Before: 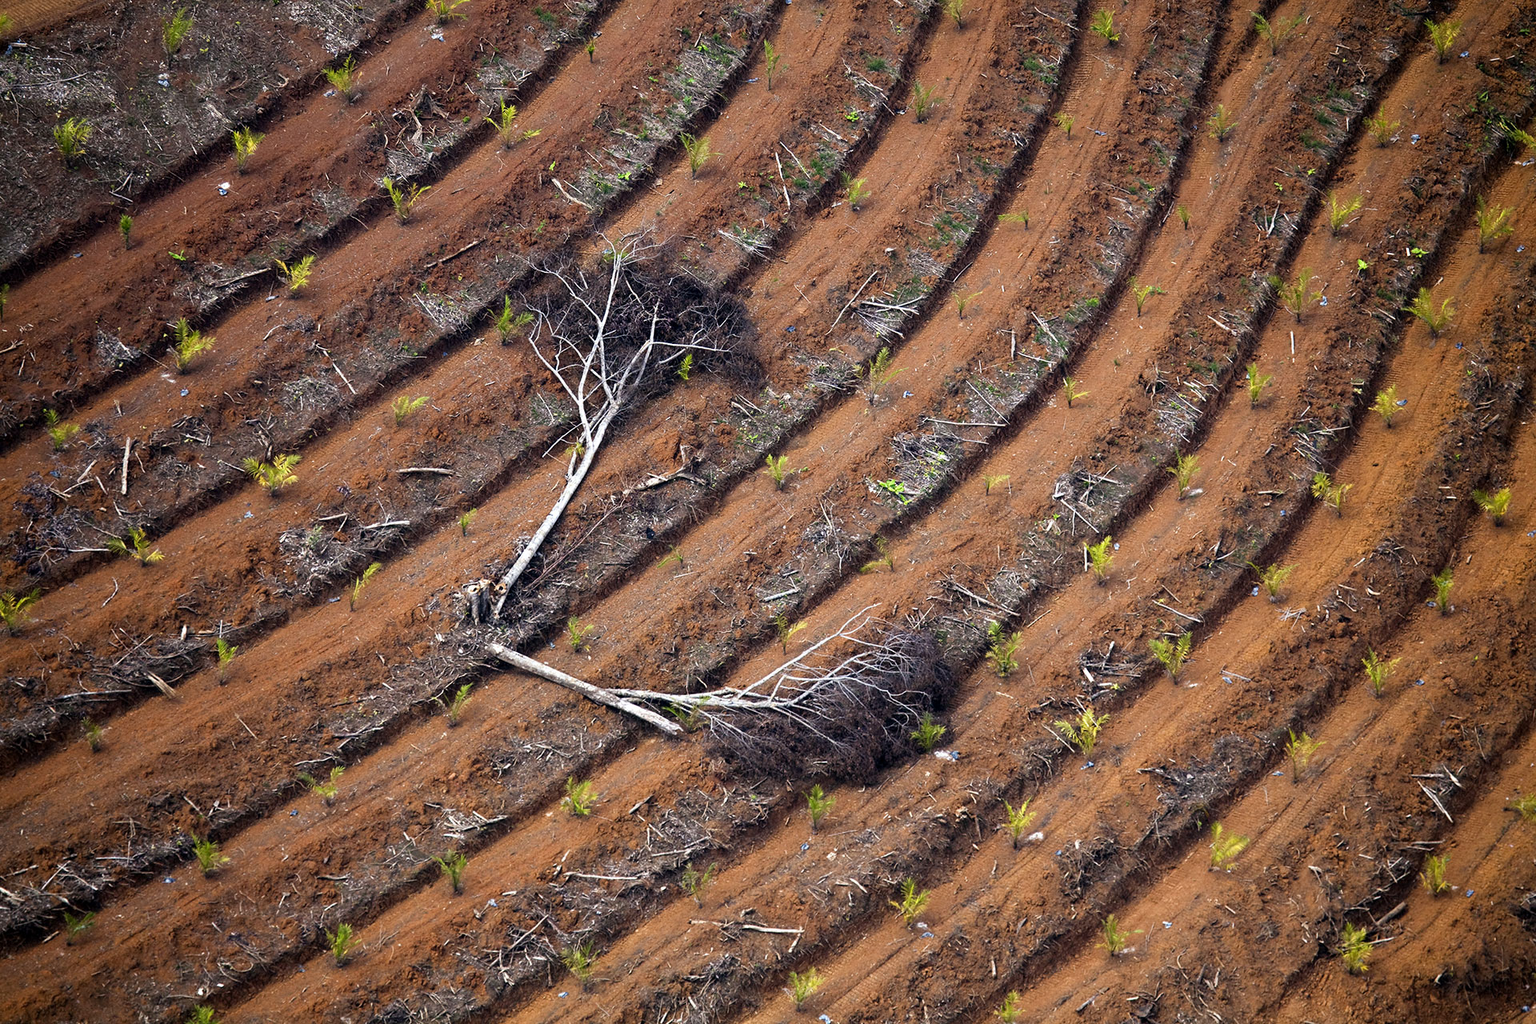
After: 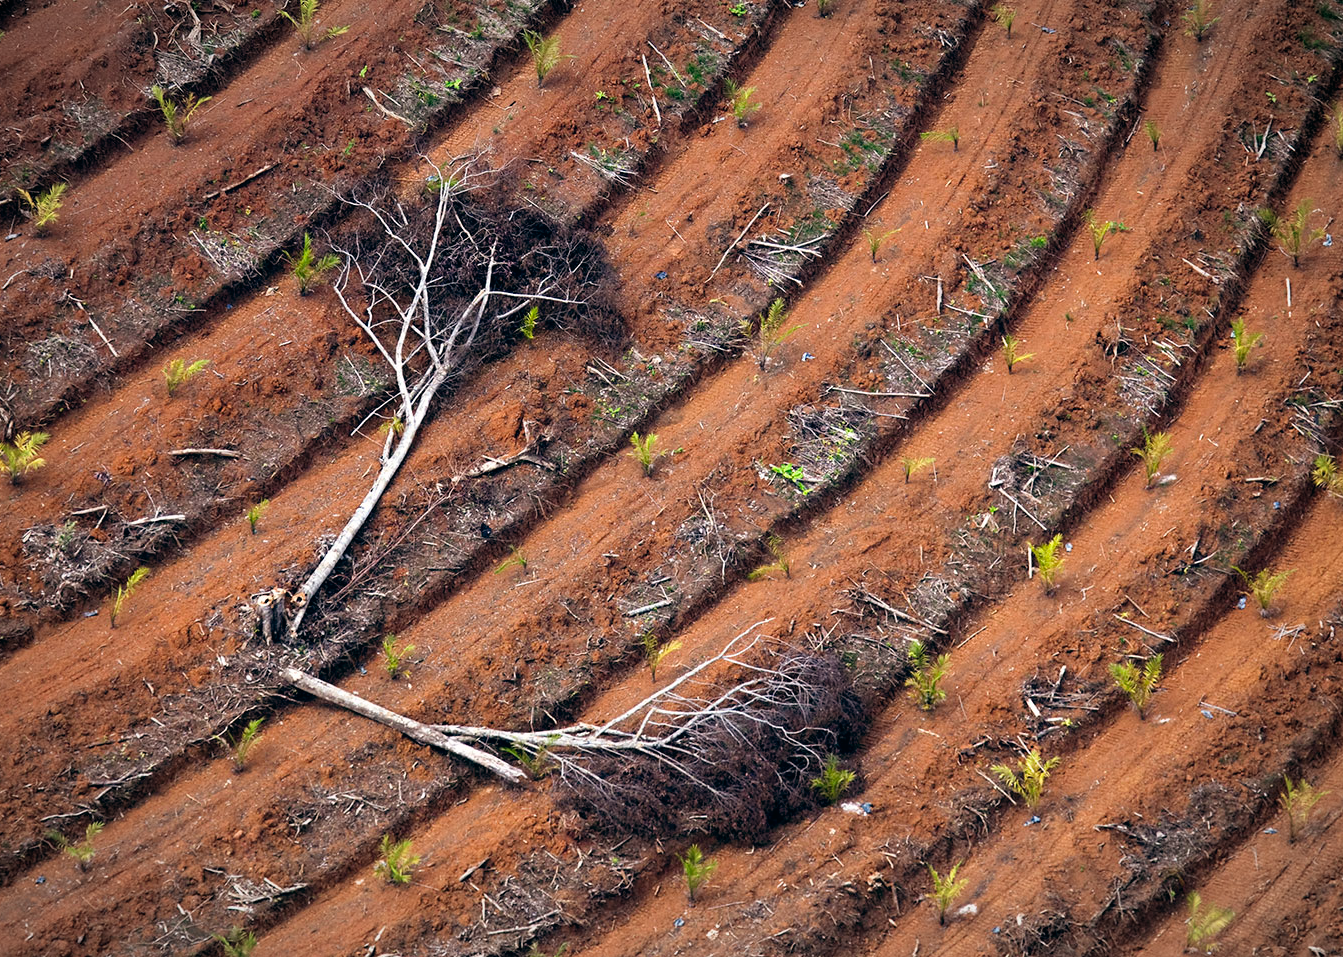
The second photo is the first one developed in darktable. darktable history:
vignetting: fall-off radius 100%, width/height ratio 1.337
color balance: lift [1, 0.998, 1.001, 1.002], gamma [1, 1.02, 1, 0.98], gain [1, 1.02, 1.003, 0.98]
crop and rotate: left 17.046%, top 10.659%, right 12.989%, bottom 14.553%
